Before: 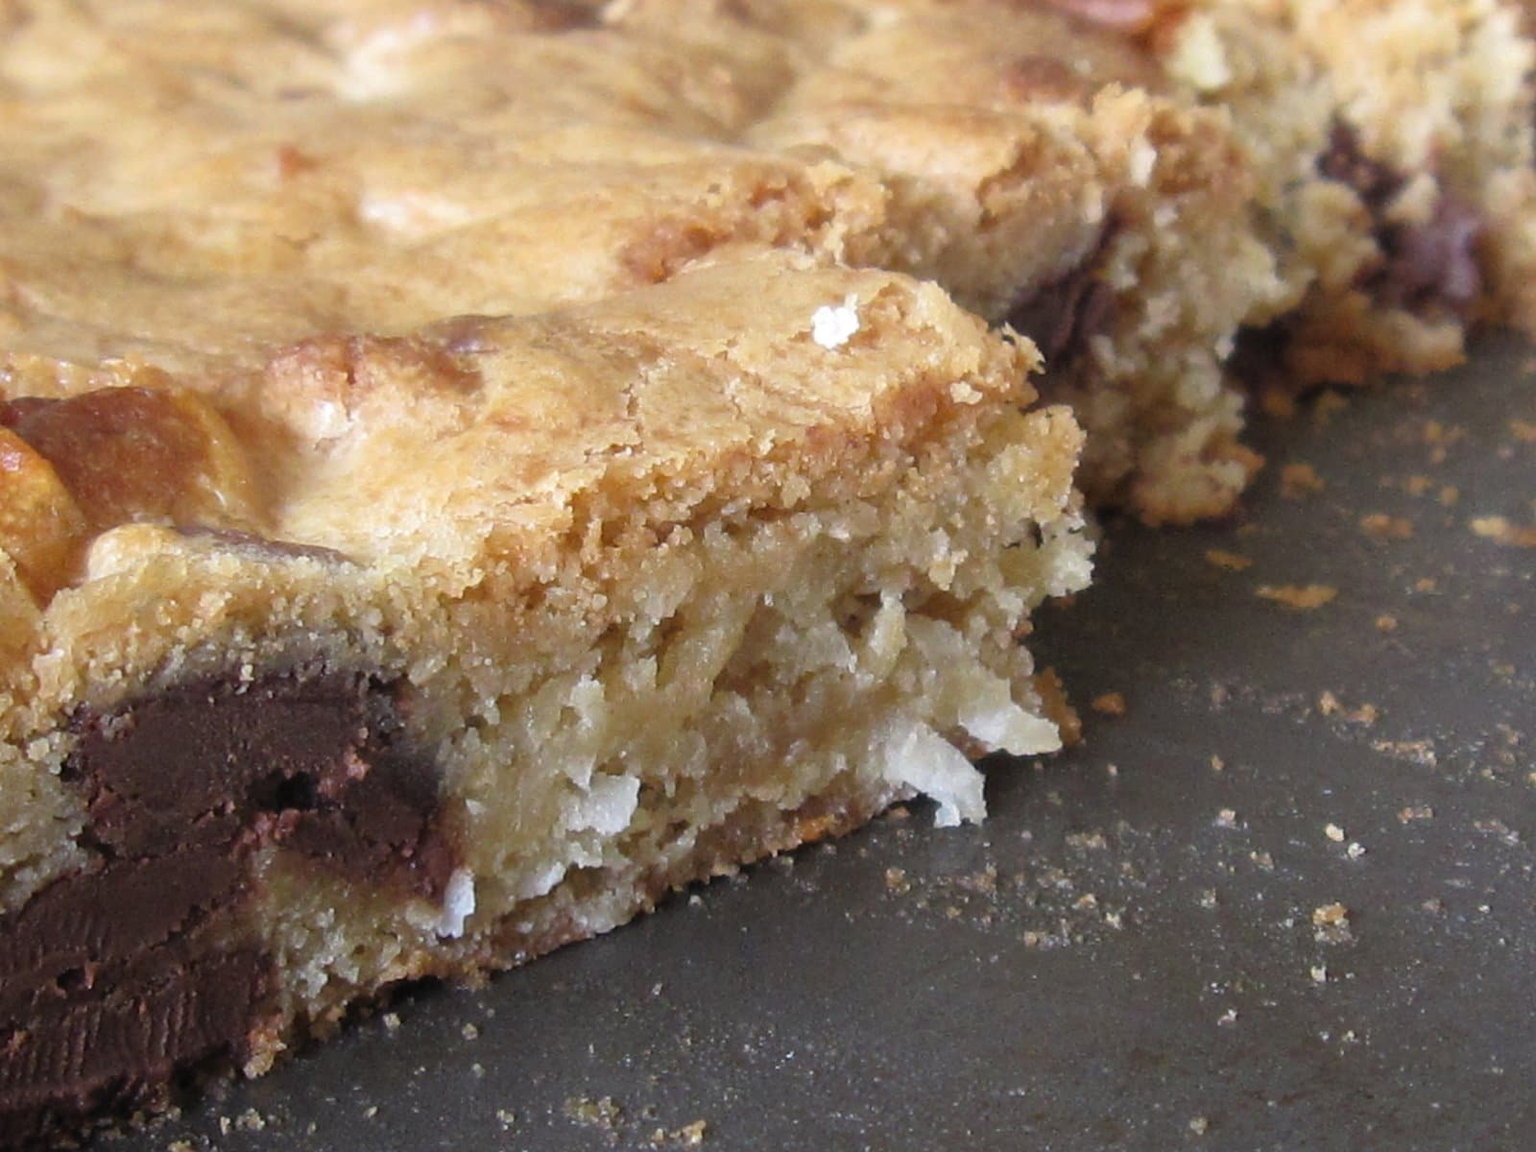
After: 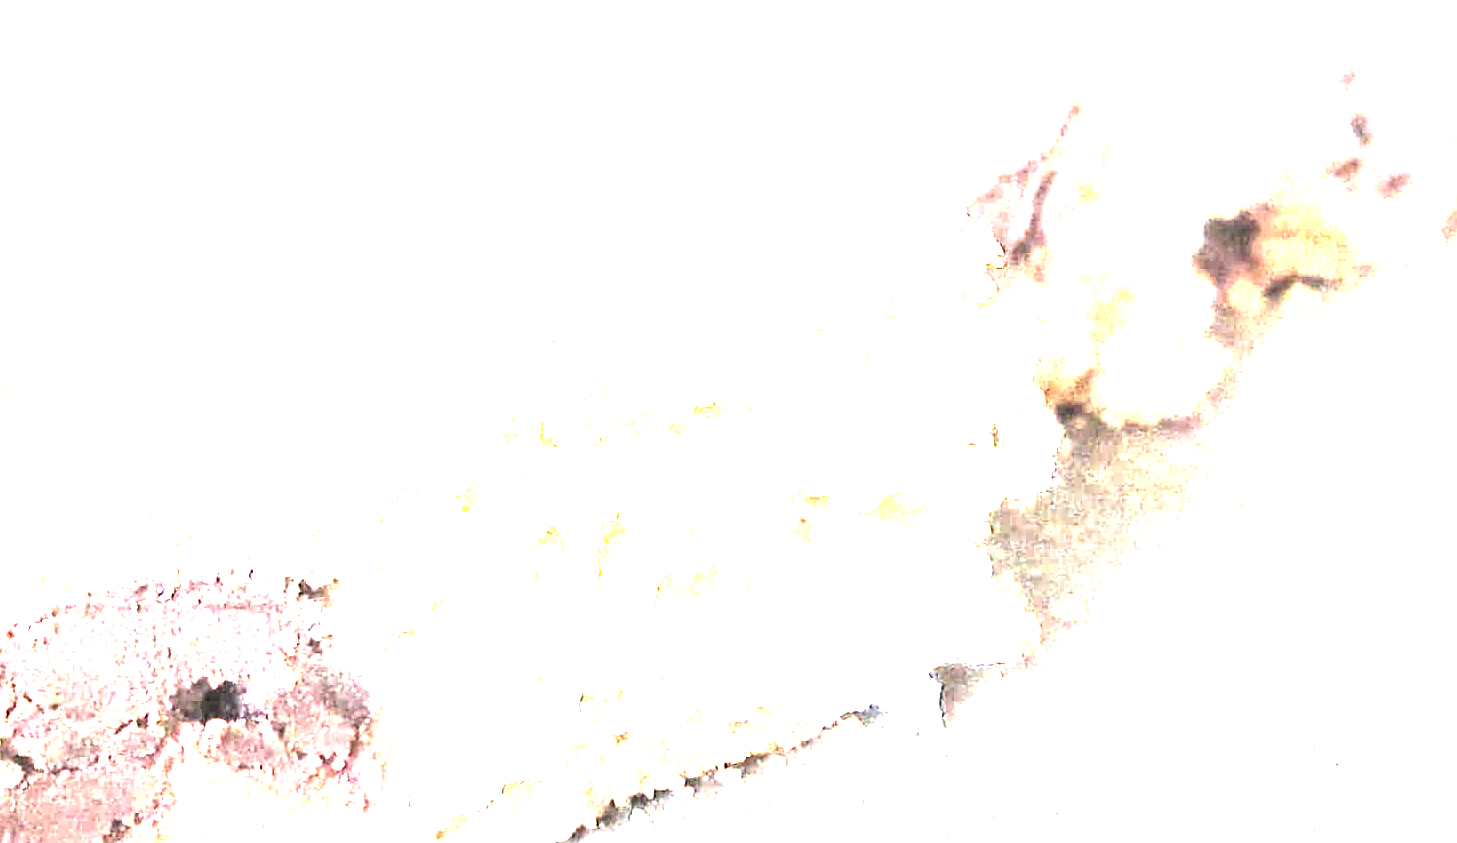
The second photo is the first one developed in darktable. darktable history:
crop: left 5.422%, top 10.294%, right 3.488%, bottom 19.448%
tone equalizer: -8 EV -0.433 EV, -7 EV -0.37 EV, -6 EV -0.295 EV, -5 EV -0.219 EV, -3 EV 0.228 EV, -2 EV 0.322 EV, -1 EV 0.363 EV, +0 EV 0.426 EV
tone curve: curves: ch0 [(0, 0.009) (0.105, 0.069) (0.195, 0.154) (0.289, 0.278) (0.384, 0.391) (0.513, 0.53) (0.66, 0.667) (0.895, 0.863) (1, 0.919)]; ch1 [(0, 0) (0.161, 0.092) (0.35, 0.33) (0.403, 0.395) (0.456, 0.469) (0.502, 0.499) (0.519, 0.514) (0.576, 0.587) (0.642, 0.645) (0.701, 0.742) (1, 0.942)]; ch2 [(0, 0) (0.371, 0.362) (0.437, 0.437) (0.501, 0.5) (0.53, 0.528) (0.569, 0.551) (0.619, 0.58) (0.883, 0.752) (1, 0.929)], preserve colors none
exposure: black level correction 0, exposure 3.993 EV, compensate highlight preservation false
levels: white 99.95%, levels [0.044, 0.475, 0.791]
local contrast: highlights 104%, shadows 98%, detail 119%, midtone range 0.2
sharpen: on, module defaults
